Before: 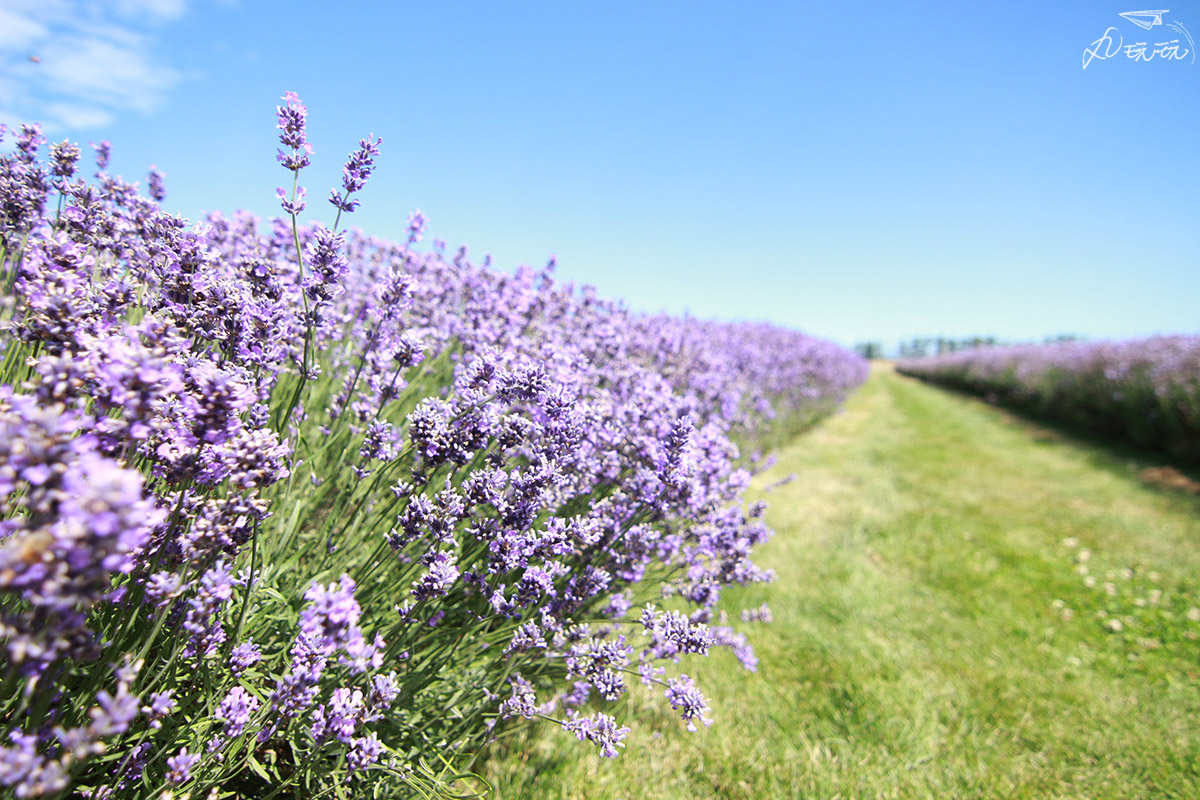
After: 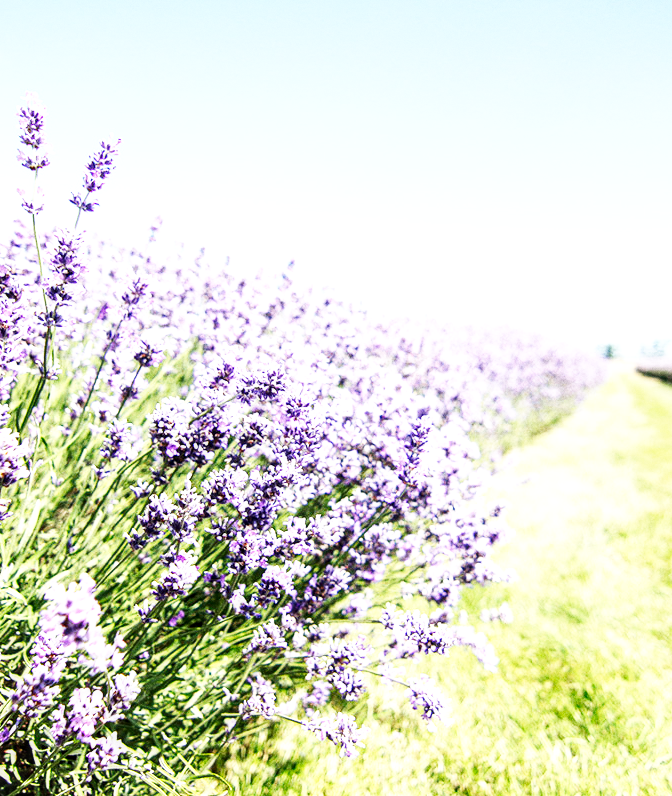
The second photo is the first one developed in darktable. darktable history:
crop: left 21.674%, right 22.086%
base curve: curves: ch0 [(0, 0) (0.007, 0.004) (0.027, 0.03) (0.046, 0.07) (0.207, 0.54) (0.442, 0.872) (0.673, 0.972) (1, 1)], preserve colors none
grain: coarseness 0.09 ISO
tone equalizer: -8 EV -0.417 EV, -7 EV -0.389 EV, -6 EV -0.333 EV, -5 EV -0.222 EV, -3 EV 0.222 EV, -2 EV 0.333 EV, -1 EV 0.389 EV, +0 EV 0.417 EV, edges refinement/feathering 500, mask exposure compensation -1.57 EV, preserve details no
local contrast: detail 140%
